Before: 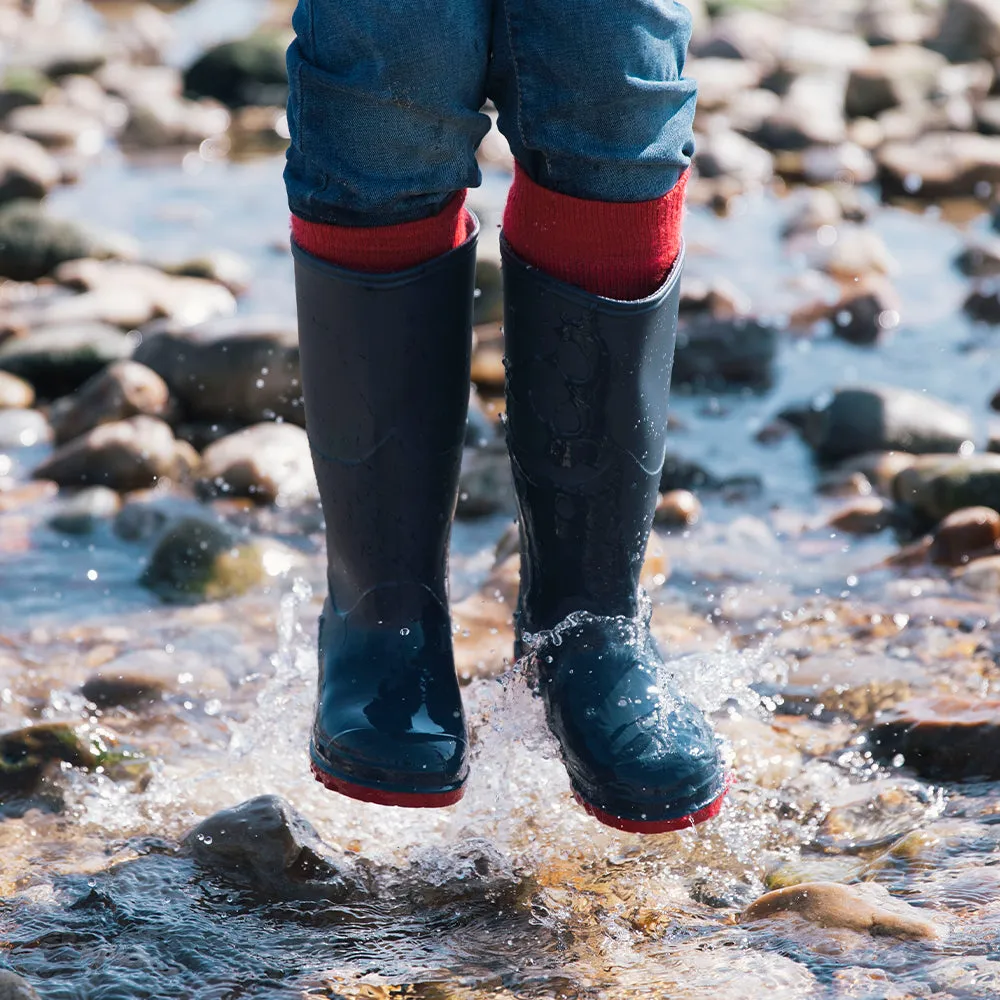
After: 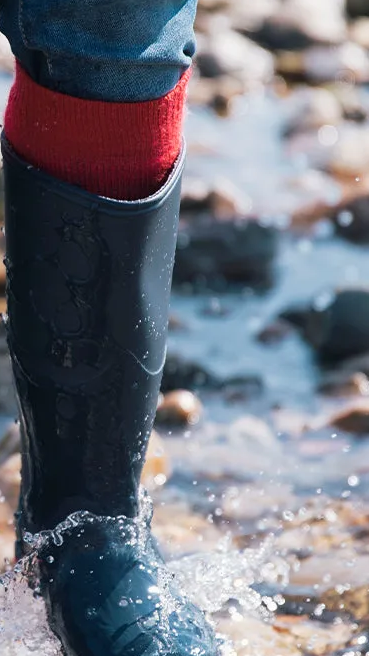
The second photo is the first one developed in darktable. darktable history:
crop and rotate: left 49.936%, top 10.094%, right 13.136%, bottom 24.256%
white balance: emerald 1
